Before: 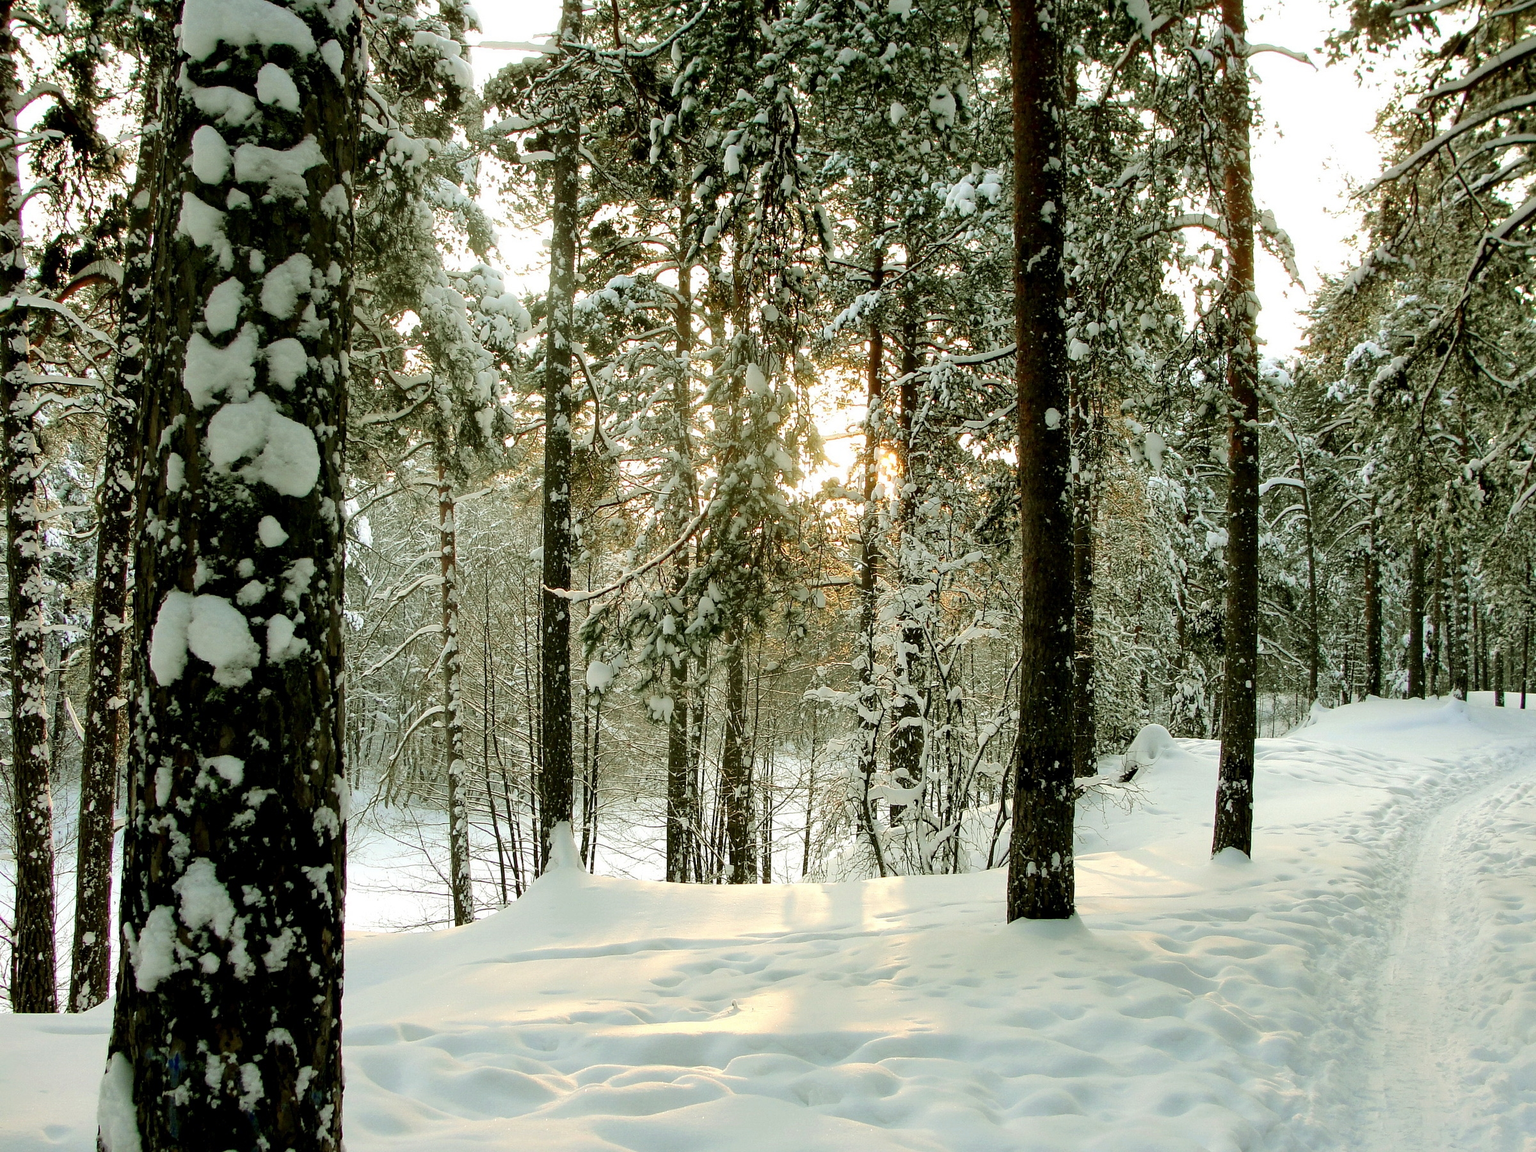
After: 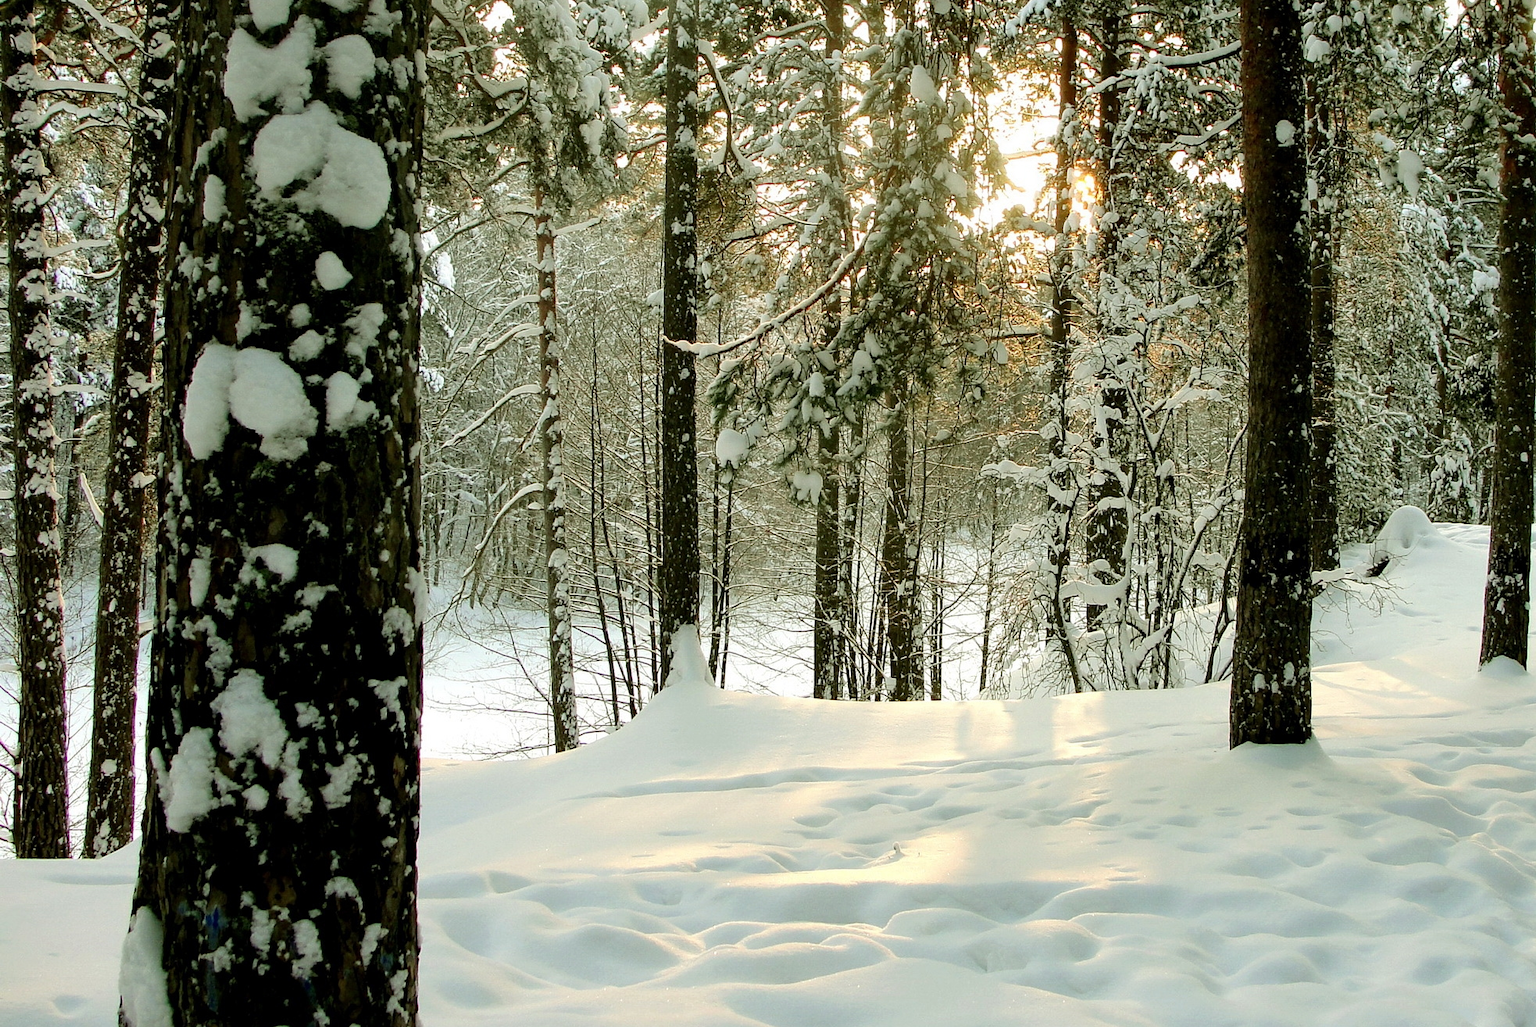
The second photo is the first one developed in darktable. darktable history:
crop: top 26.898%, right 18.052%
